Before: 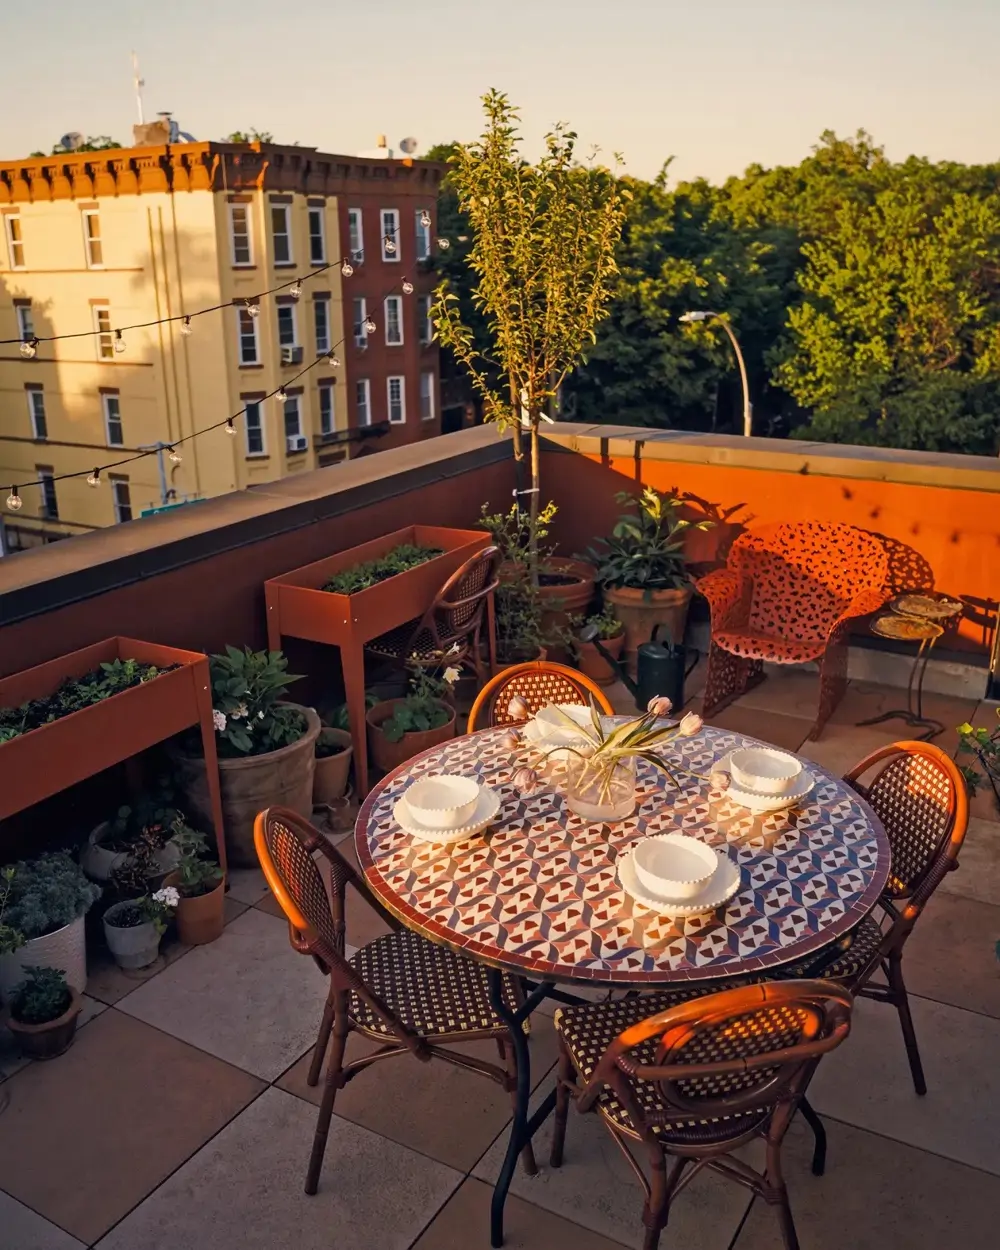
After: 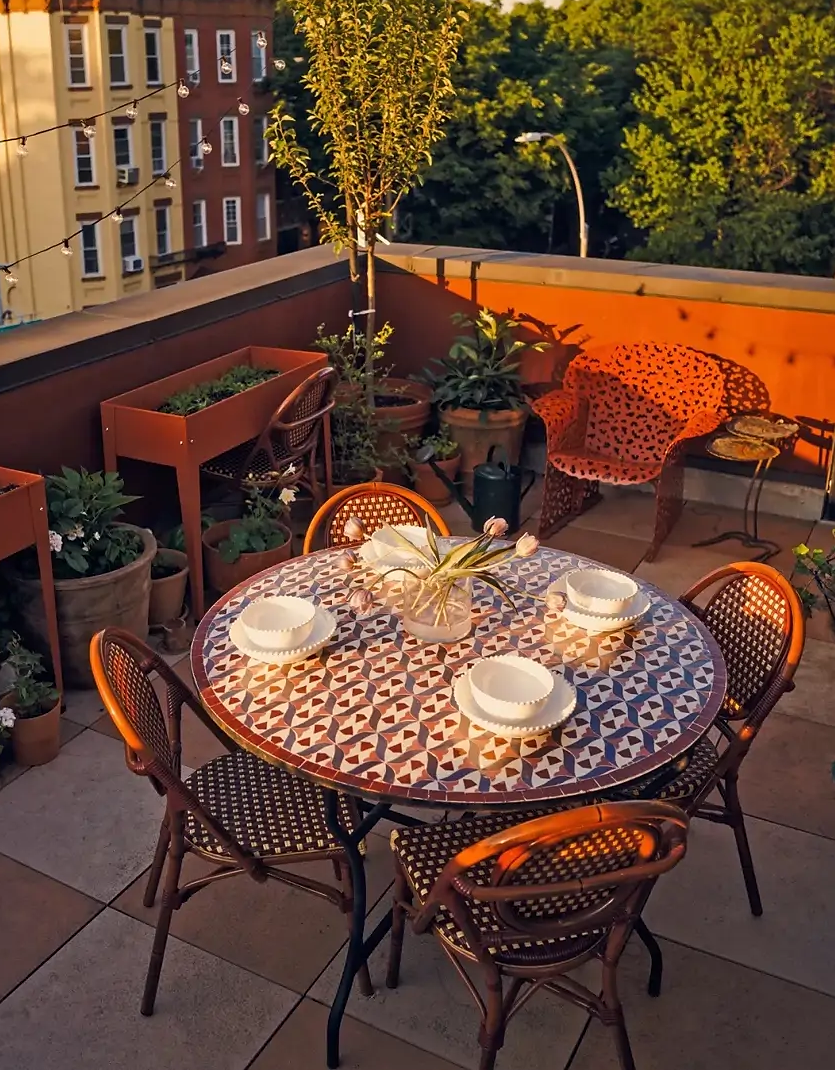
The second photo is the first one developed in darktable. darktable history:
crop: left 16.472%, top 14.381%
sharpen: radius 1.033, threshold 0.971
